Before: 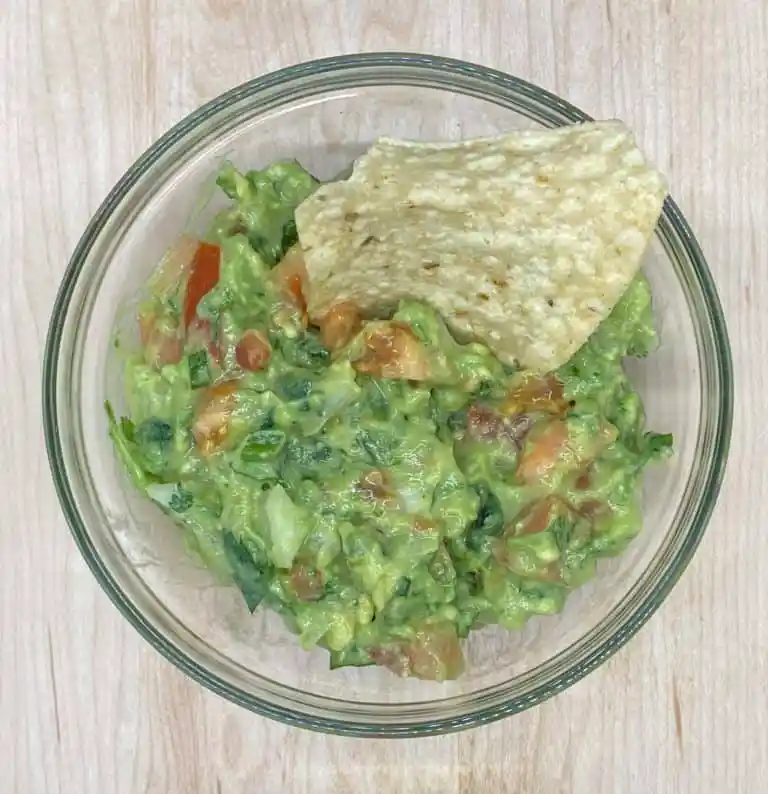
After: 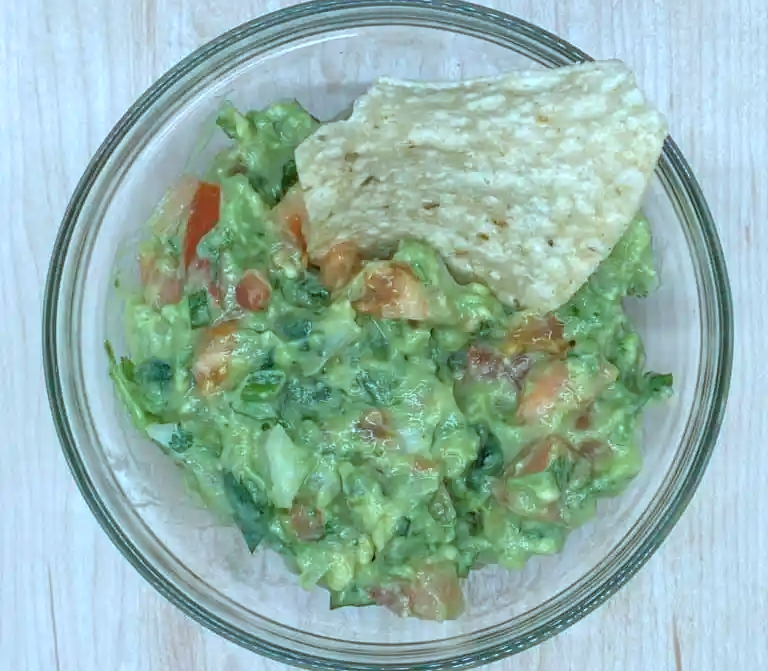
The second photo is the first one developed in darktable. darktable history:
crop: top 7.576%, bottom 7.824%
color correction: highlights a* -9.65, highlights b* -20.9
